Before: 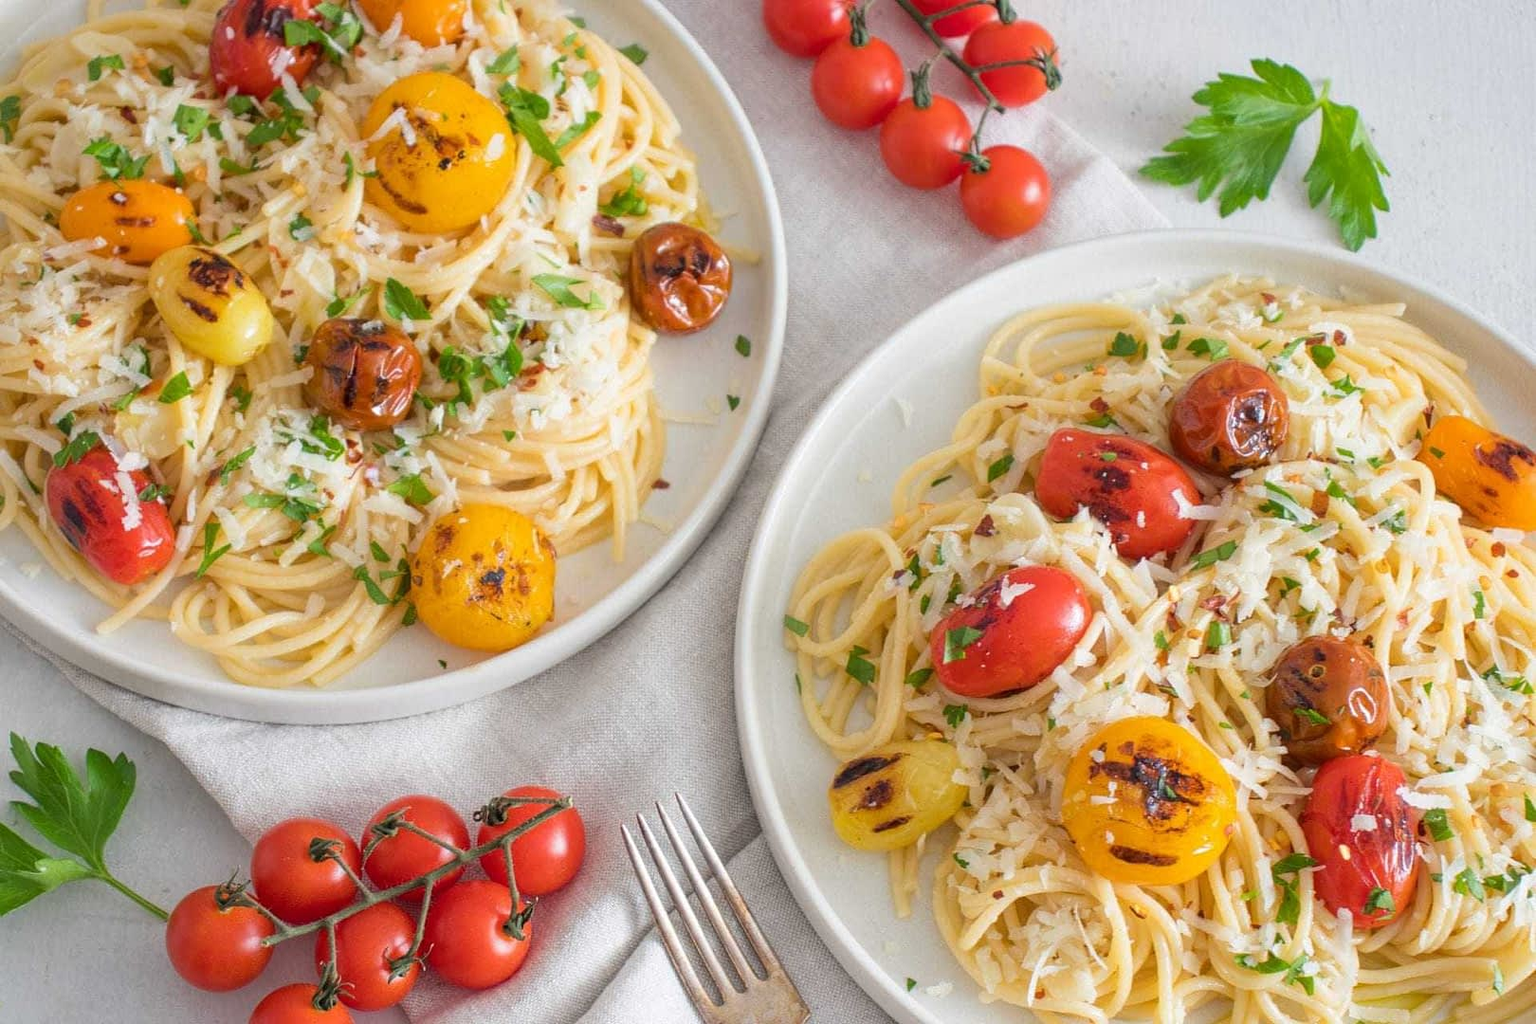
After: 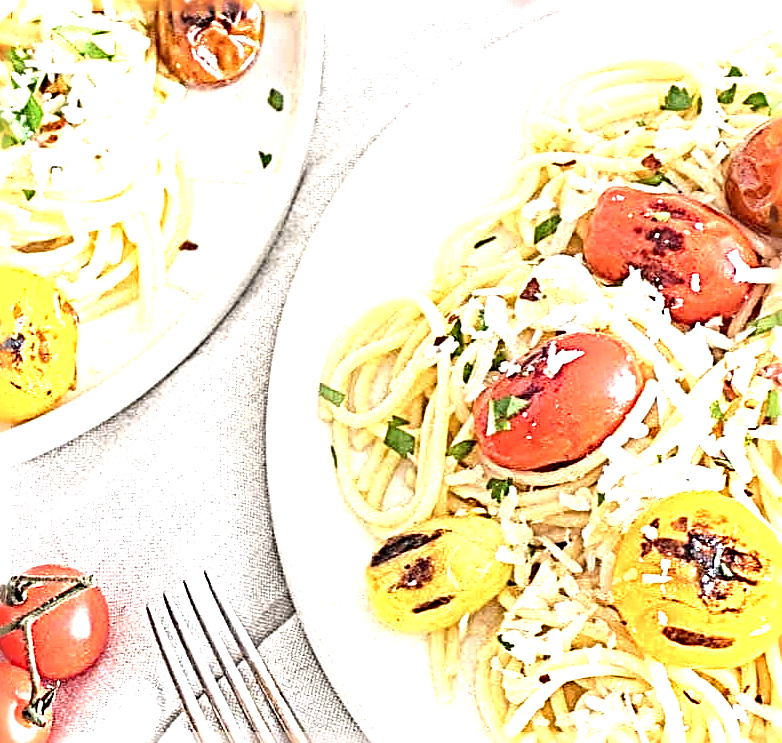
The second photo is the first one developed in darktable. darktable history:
sharpen: radius 4.011, amount 1.986
crop: left 31.416%, top 24.572%, right 20.258%, bottom 6.615%
exposure: black level correction 0.001, exposure 1.652 EV, compensate exposure bias true, compensate highlight preservation false
color correction: highlights b* -0.008, saturation 0.872
